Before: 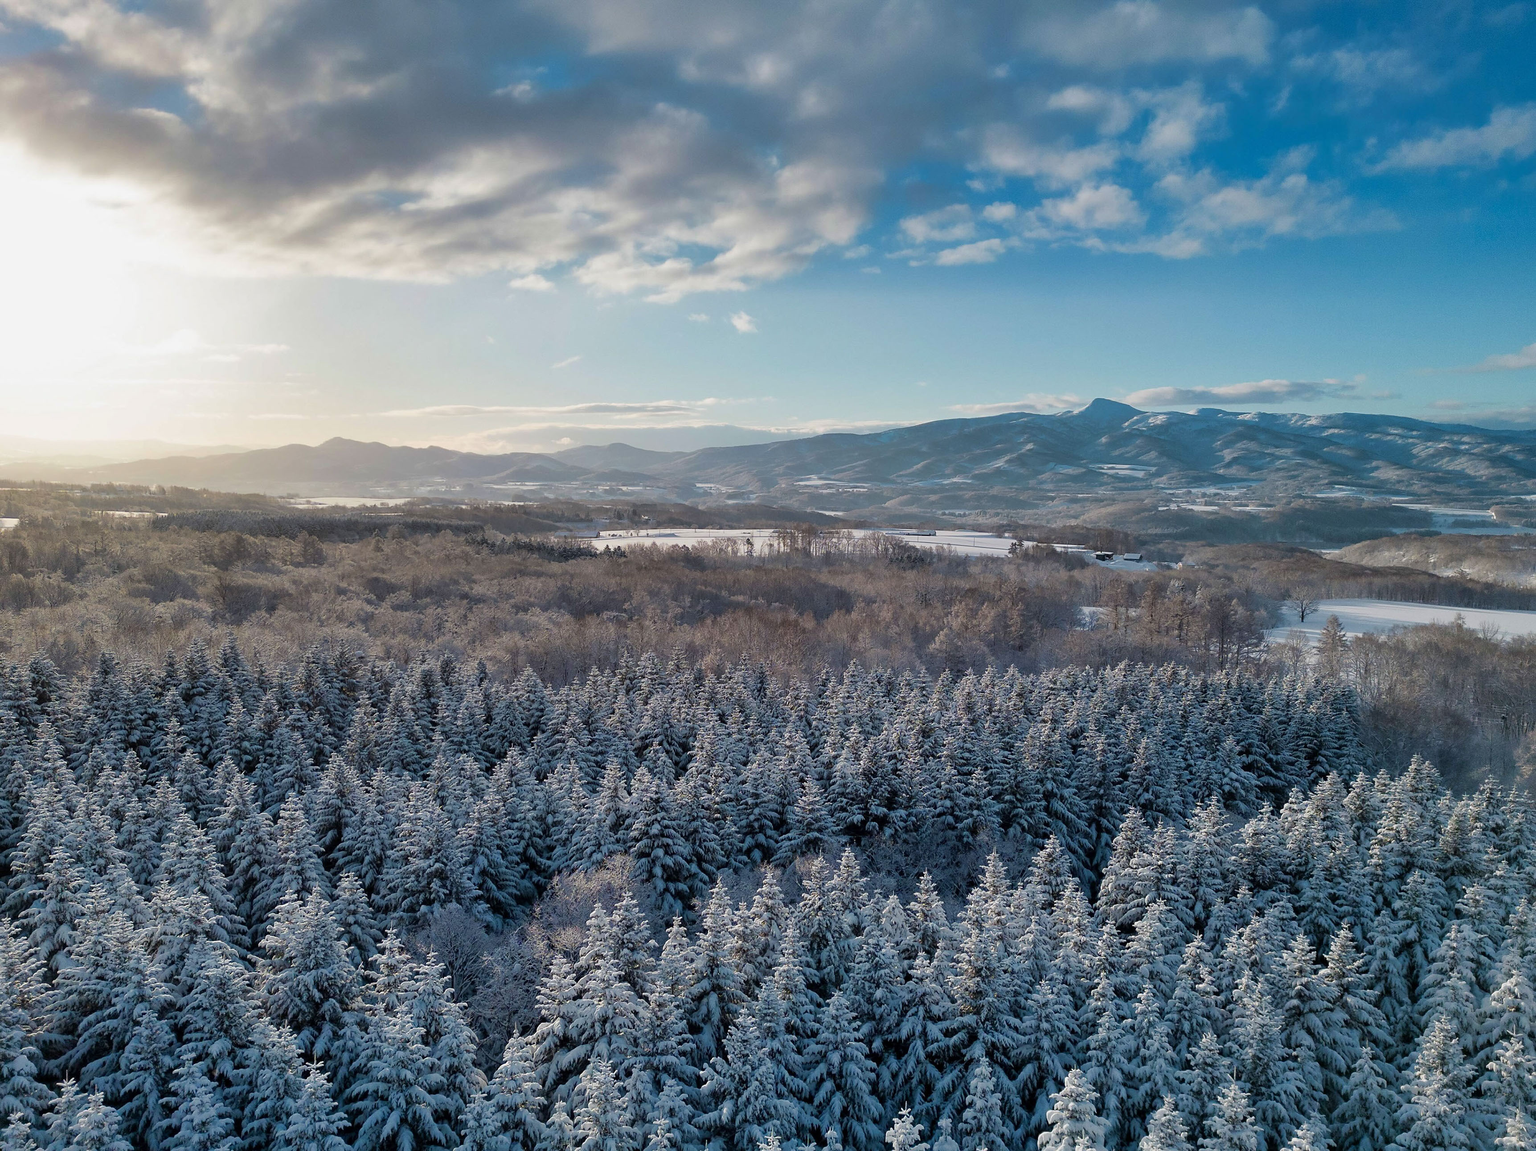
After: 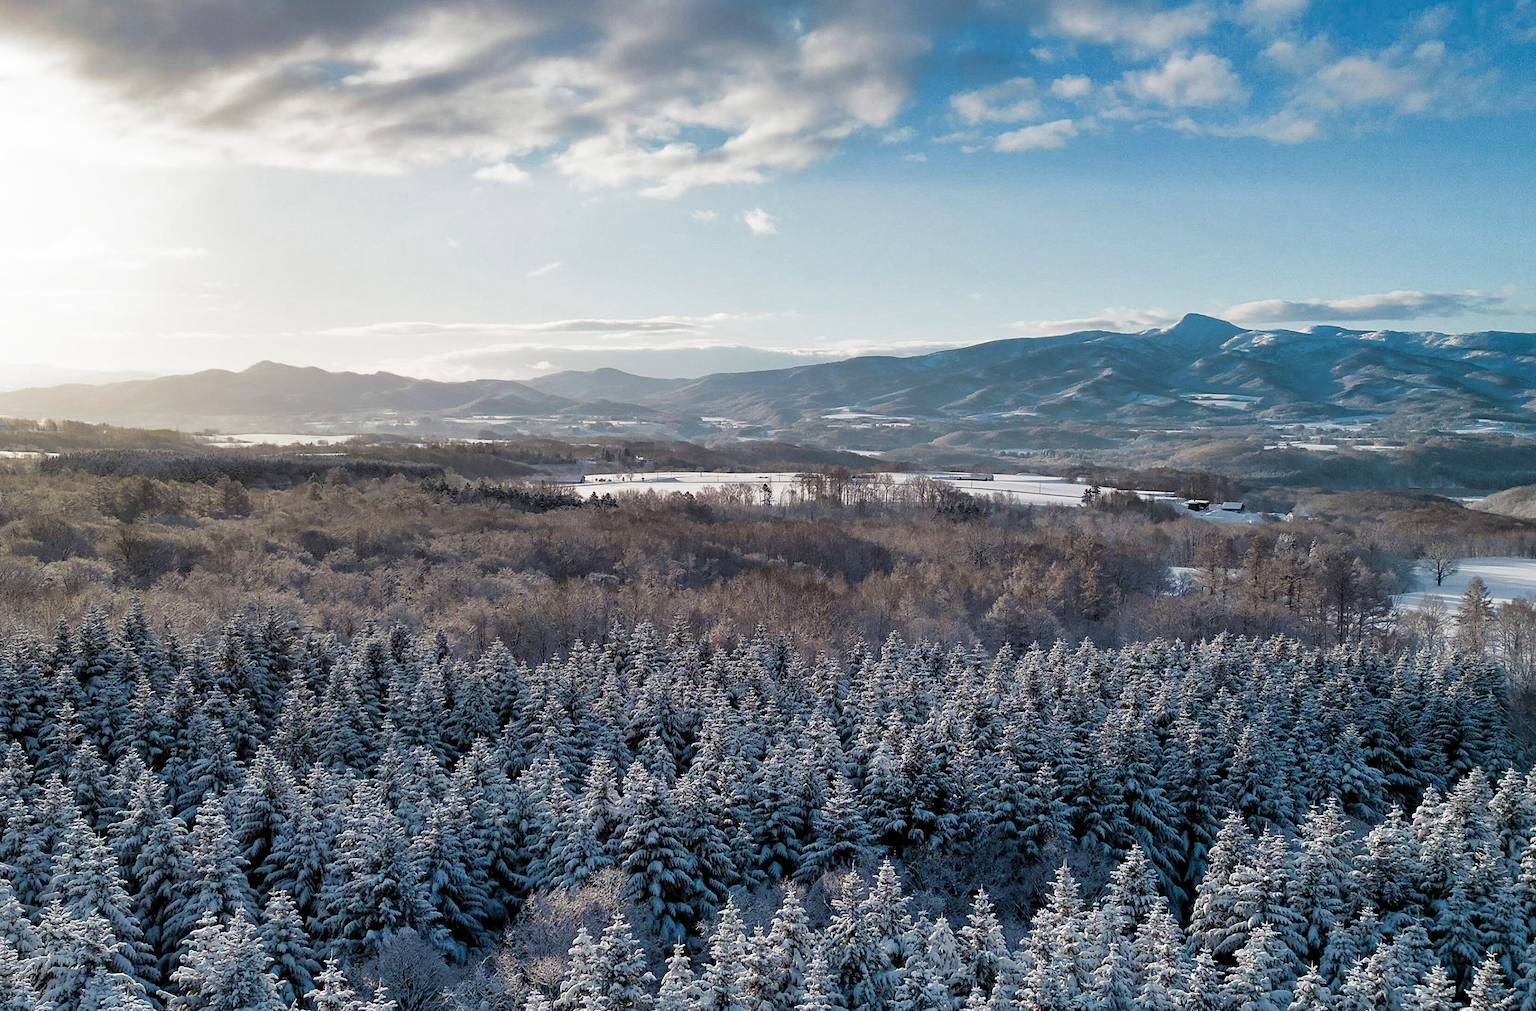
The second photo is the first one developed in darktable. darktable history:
contrast brightness saturation: contrast 0.041, saturation 0.158
crop: left 7.75%, top 12.261%, right 9.926%, bottom 15.459%
filmic rgb: black relative exposure -8 EV, white relative exposure 2.46 EV, hardness 6.38, add noise in highlights 0.099, color science v4 (2020), type of noise poissonian
